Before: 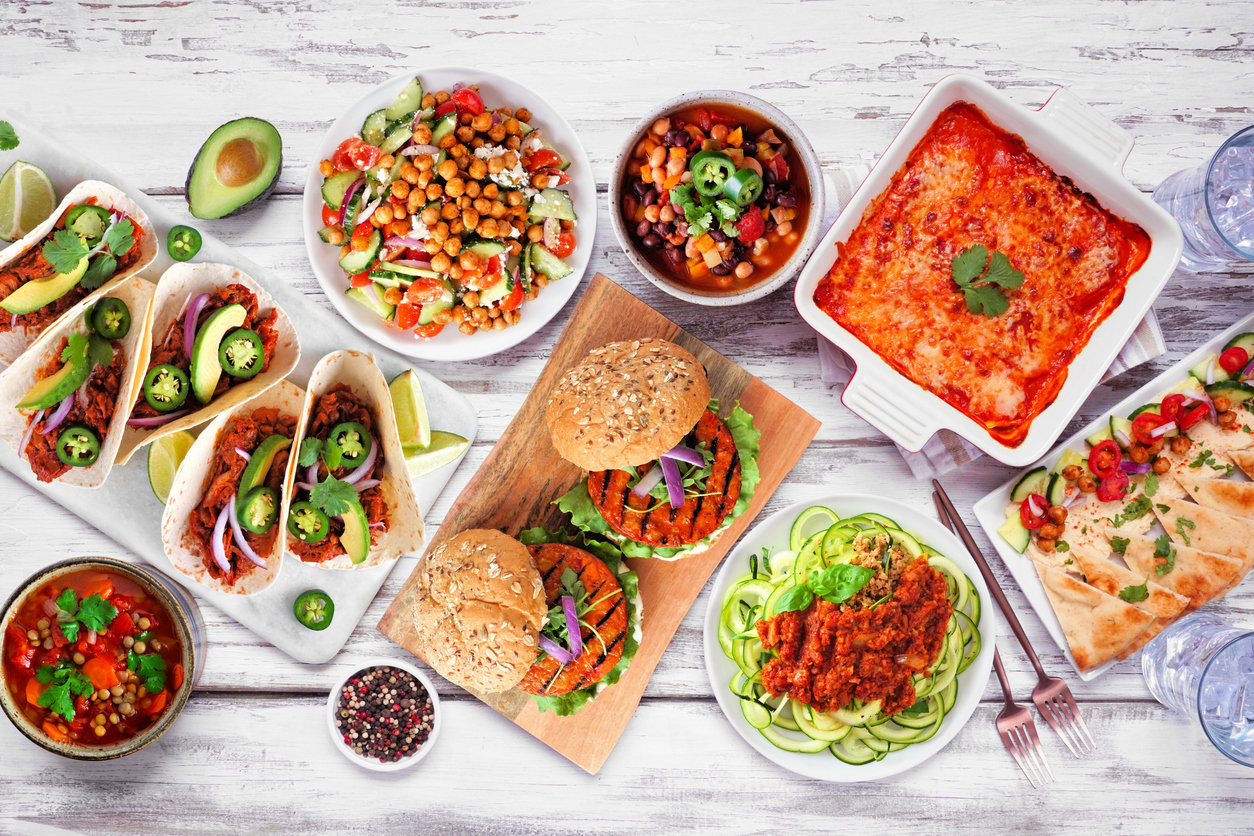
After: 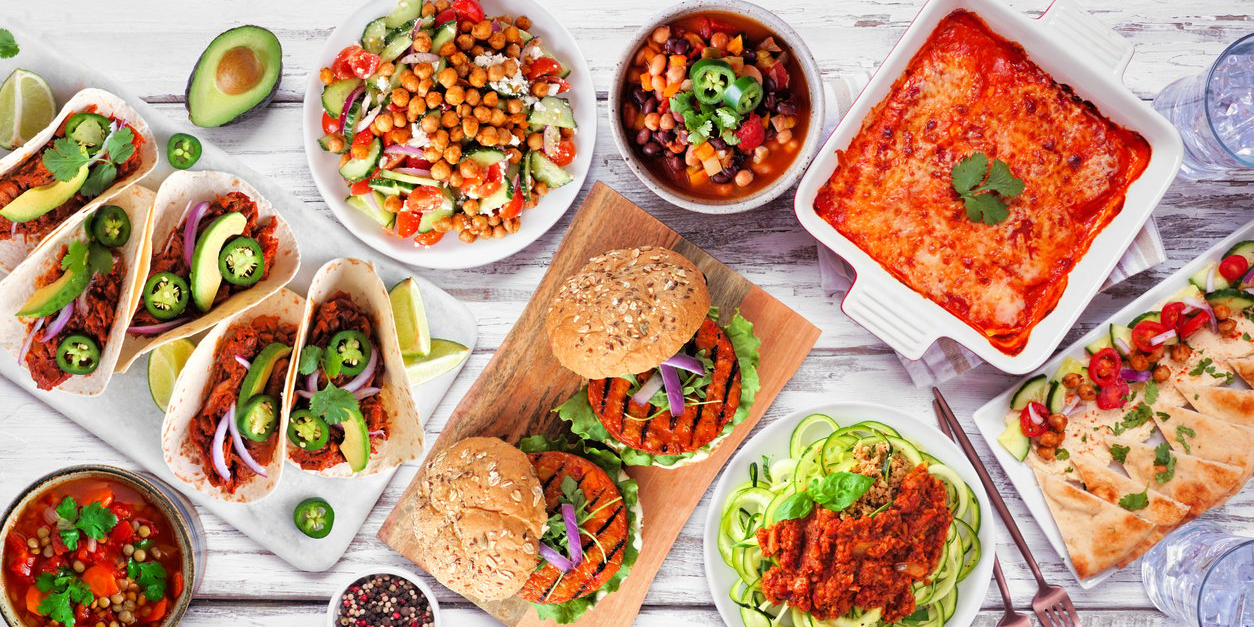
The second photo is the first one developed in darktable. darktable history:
crop: top 11.027%, bottom 13.903%
